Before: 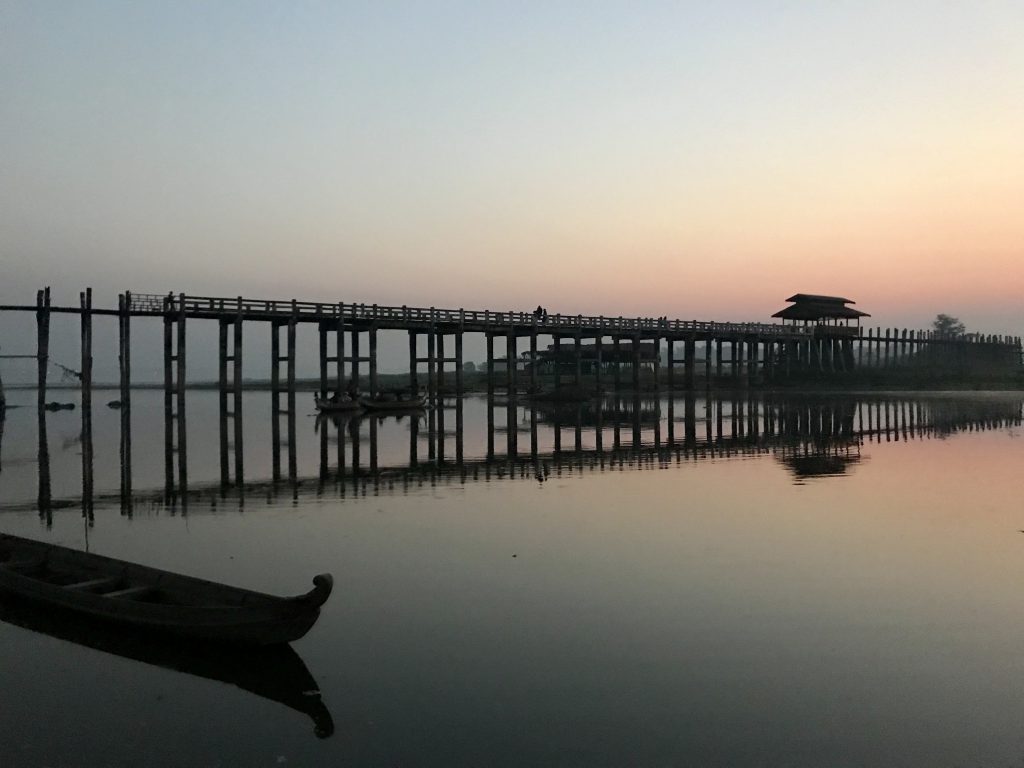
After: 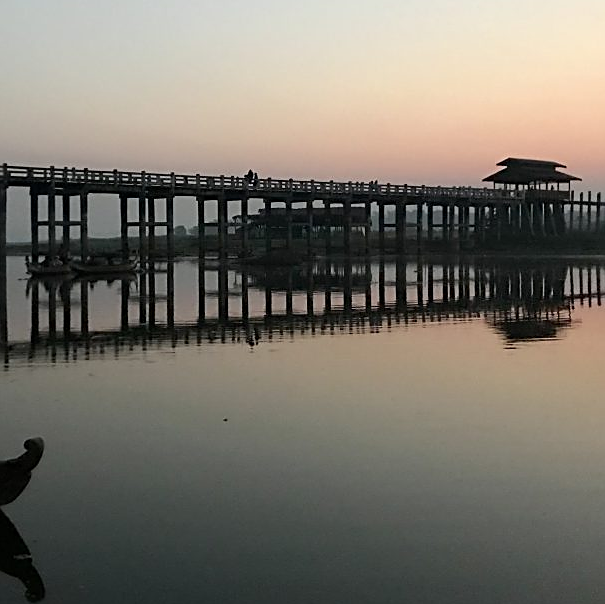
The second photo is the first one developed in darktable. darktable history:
crop and rotate: left 28.256%, top 17.734%, right 12.656%, bottom 3.573%
sharpen: on, module defaults
